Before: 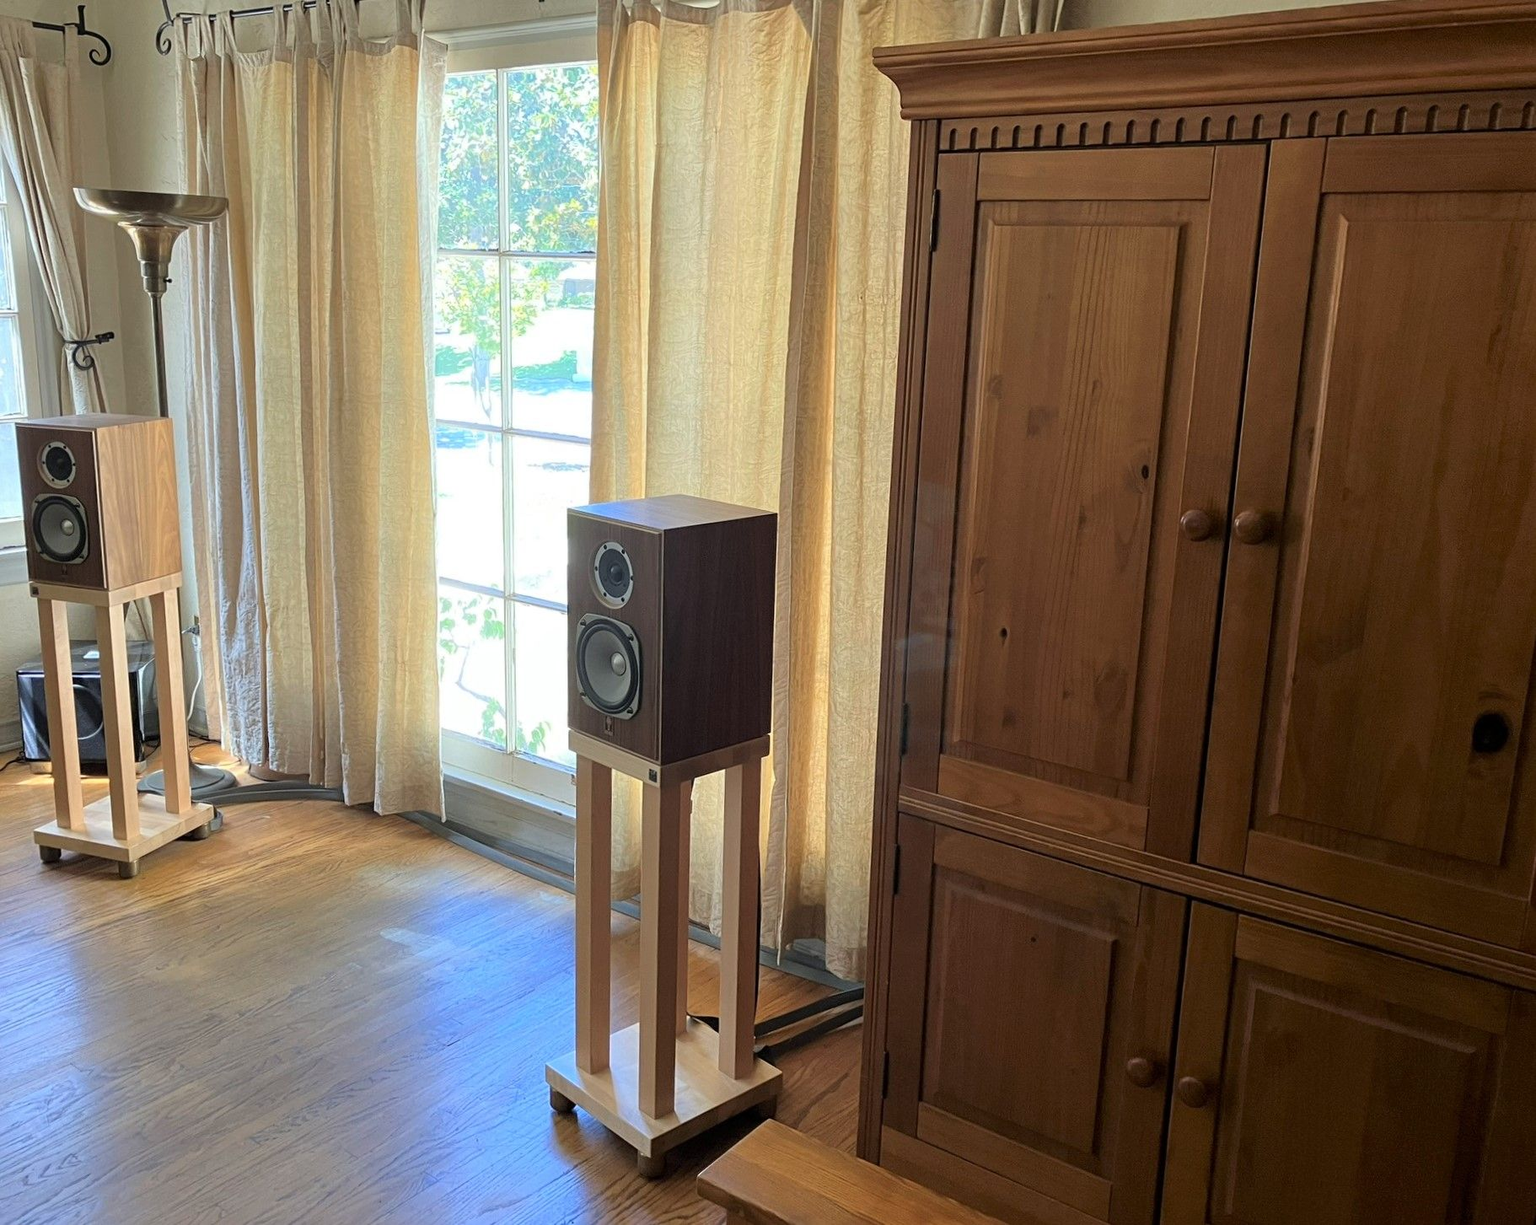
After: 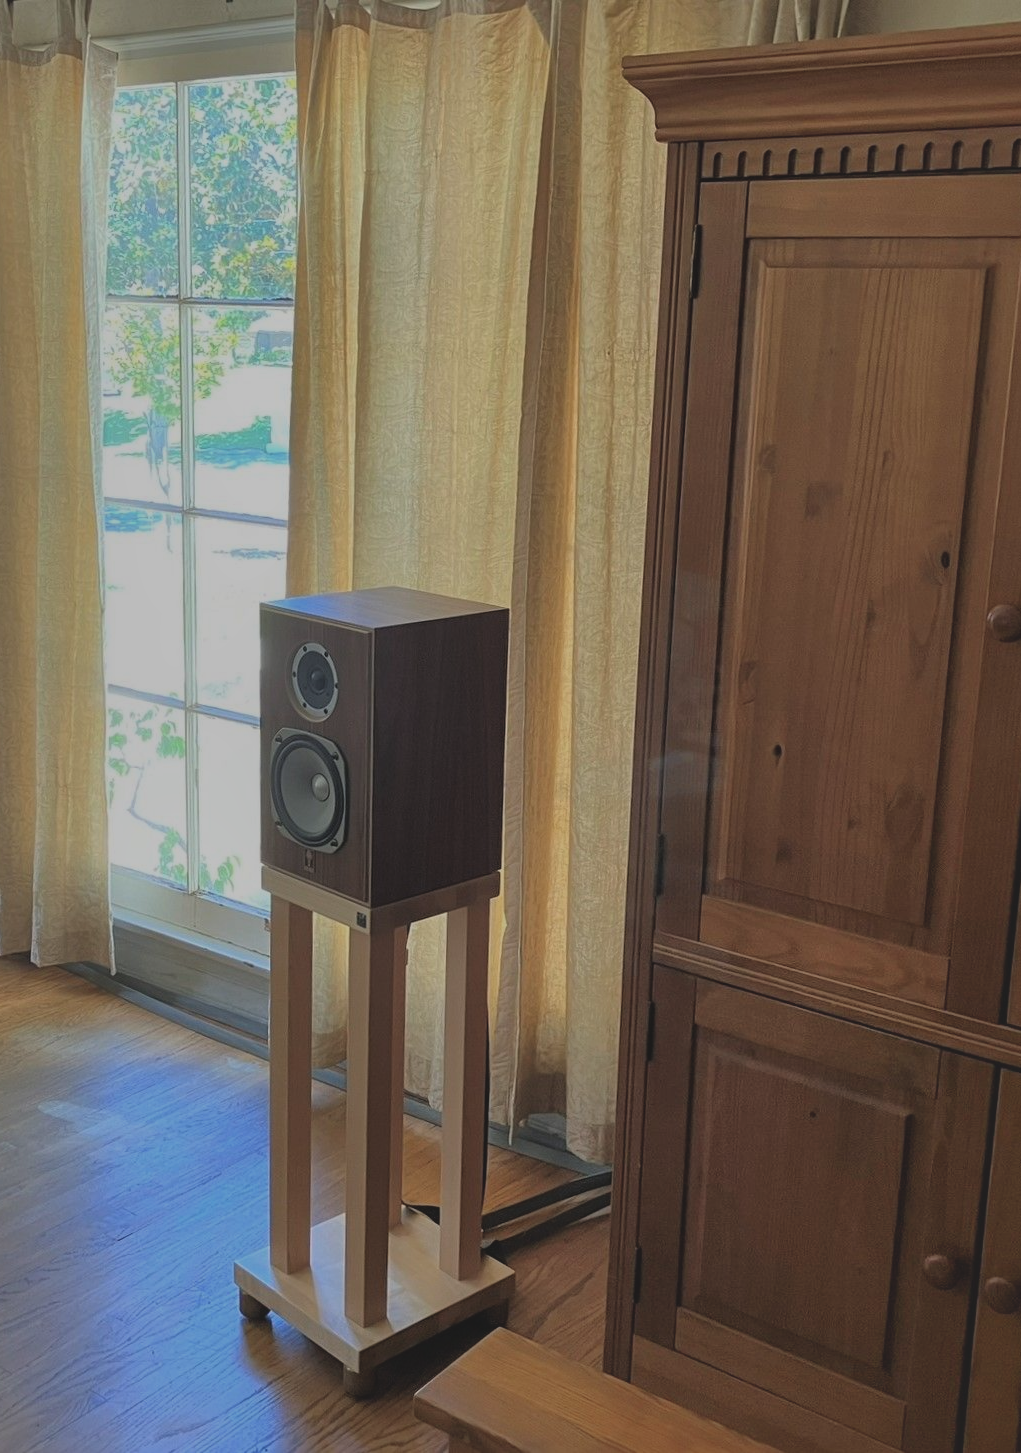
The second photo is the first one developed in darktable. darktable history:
shadows and highlights: shadows 58.41, highlights -59.94
crop and rotate: left 22.691%, right 21.218%
exposure: black level correction -0.016, exposure -1.097 EV, compensate highlight preservation false
tone equalizer: -8 EV -0.407 EV, -7 EV -0.384 EV, -6 EV -0.301 EV, -5 EV -0.221 EV, -3 EV 0.242 EV, -2 EV 0.311 EV, -1 EV 0.373 EV, +0 EV 0.414 EV
